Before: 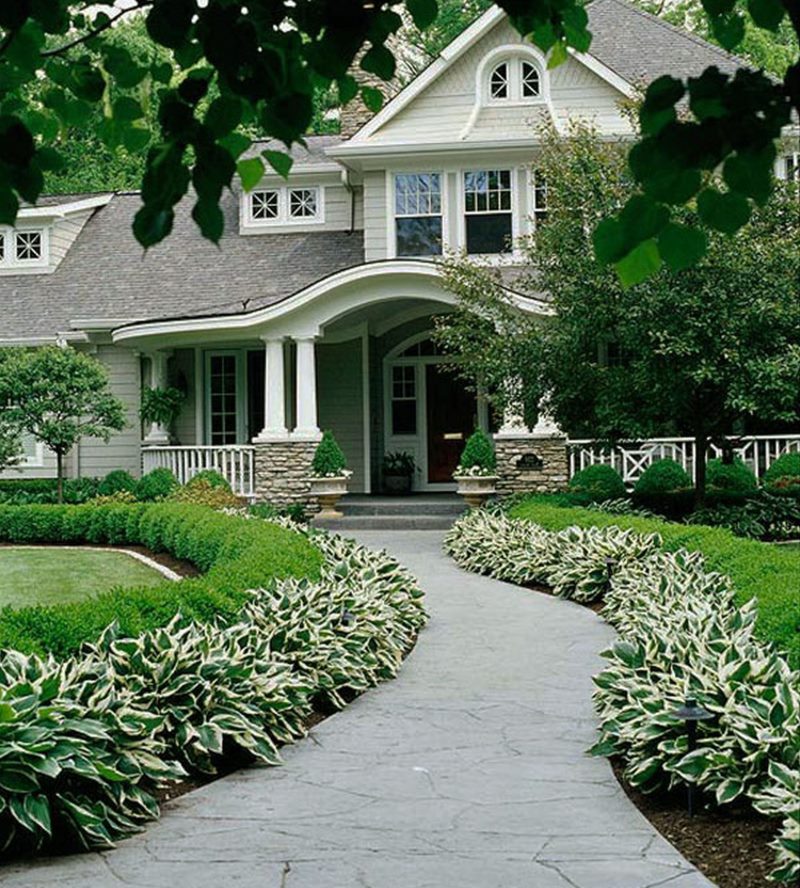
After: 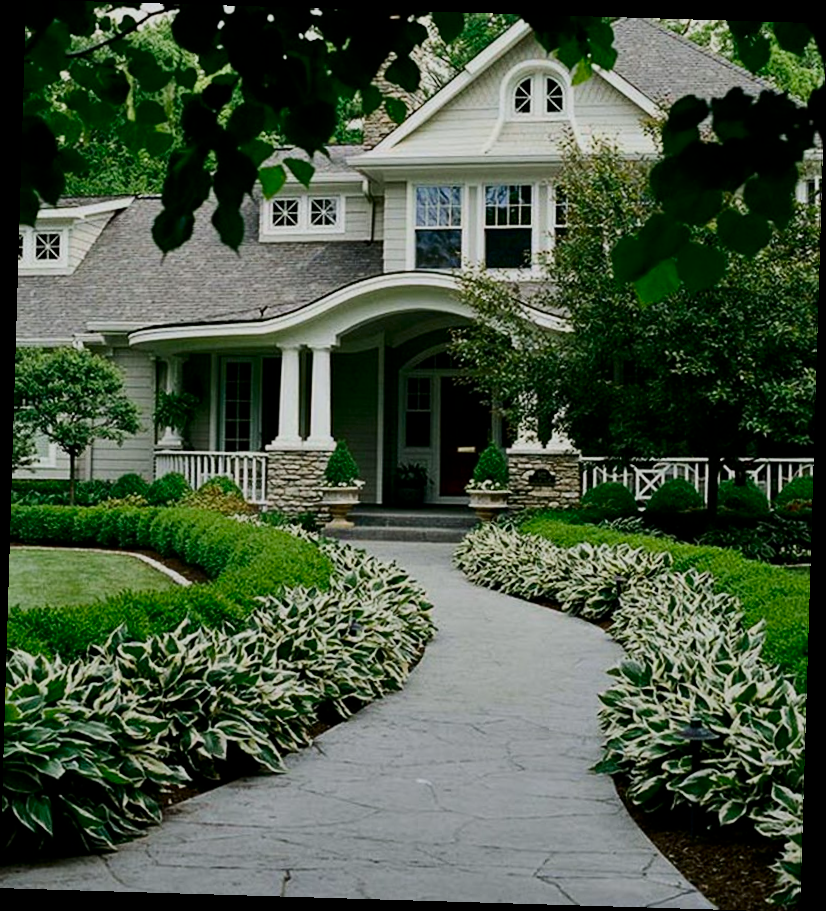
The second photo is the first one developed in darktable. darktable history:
graduated density: rotation -180°, offset 27.42
contrast brightness saturation: contrast 0.2, brightness -0.11, saturation 0.1
filmic rgb: black relative exposure -16 EV, white relative exposure 6.12 EV, hardness 5.22
rotate and perspective: rotation 1.72°, automatic cropping off
